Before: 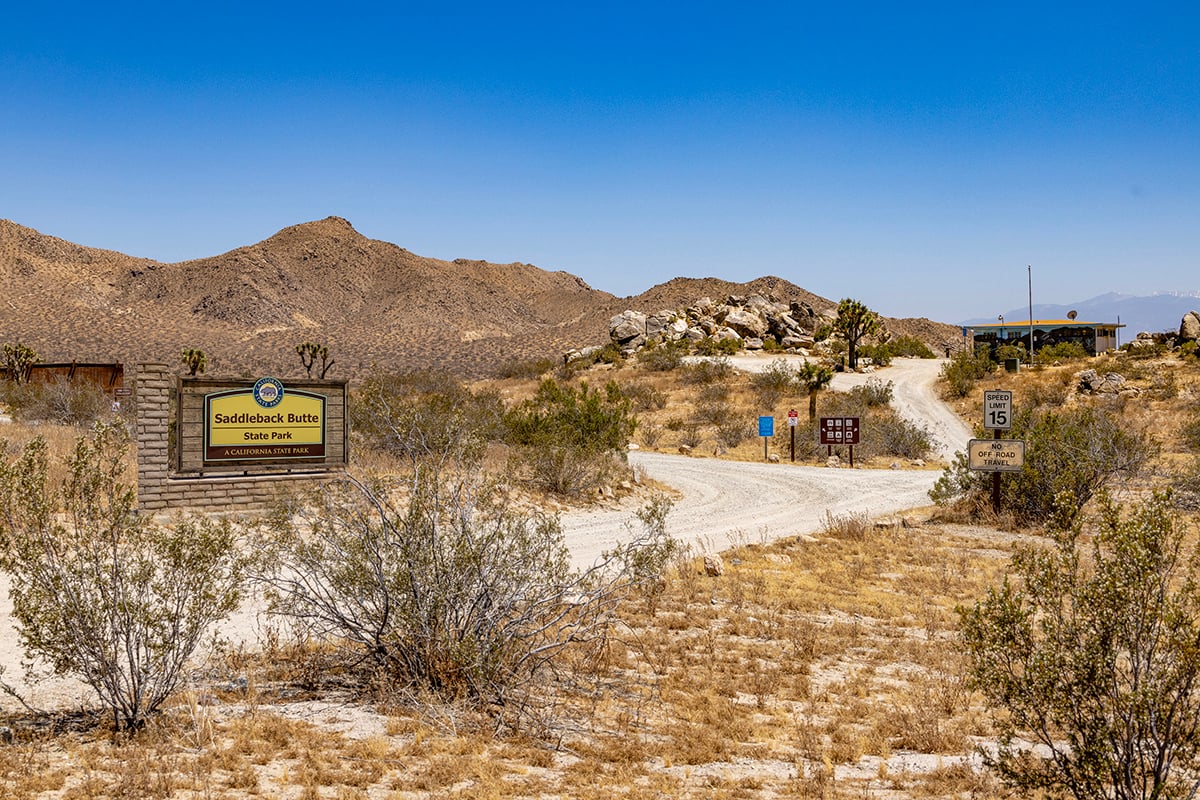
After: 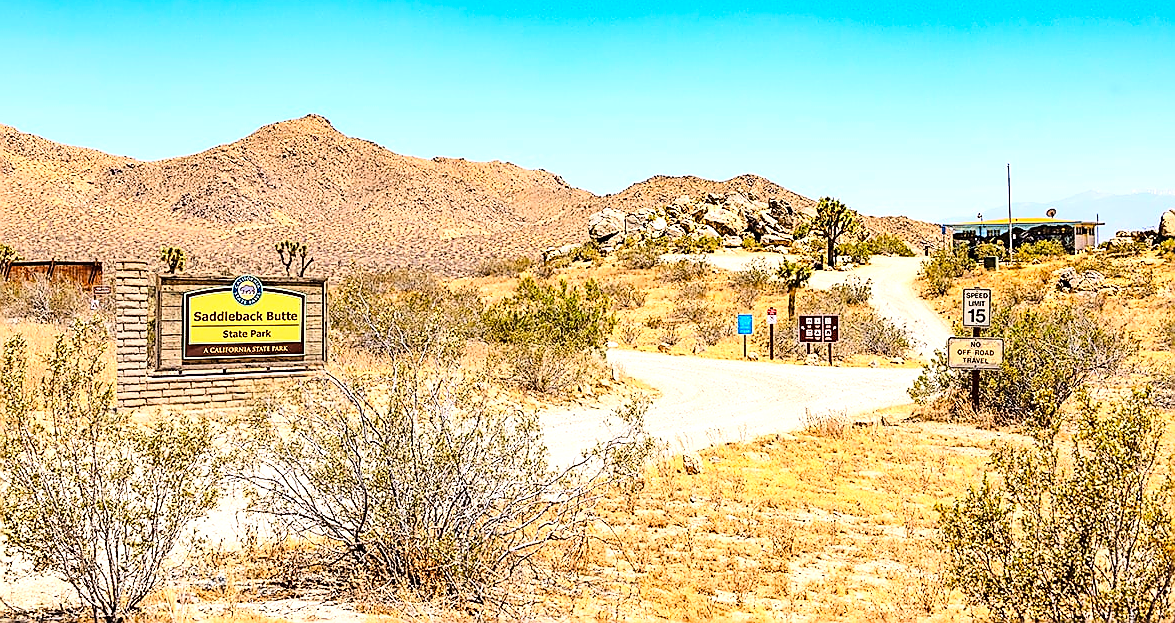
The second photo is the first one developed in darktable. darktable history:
tone curve: curves: ch0 [(0, 0) (0.004, 0.001) (0.133, 0.112) (0.325, 0.362) (0.832, 0.893) (1, 1)], color space Lab, linked channels, preserve colors none
contrast brightness saturation: contrast 0.2, brightness 0.16, saturation 0.22
sharpen: radius 1.4, amount 1.25, threshold 0.7
crop and rotate: left 1.814%, top 12.818%, right 0.25%, bottom 9.225%
exposure: exposure 0.921 EV, compensate highlight preservation false
